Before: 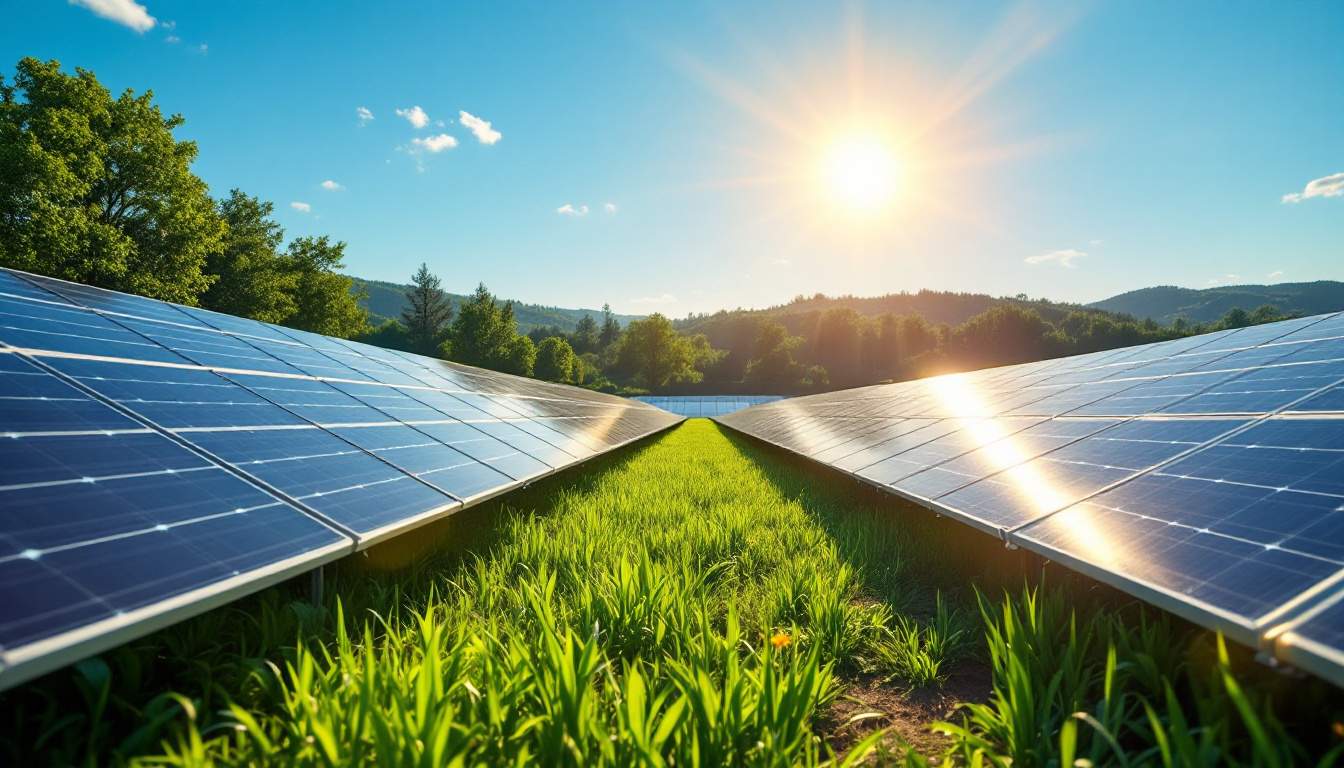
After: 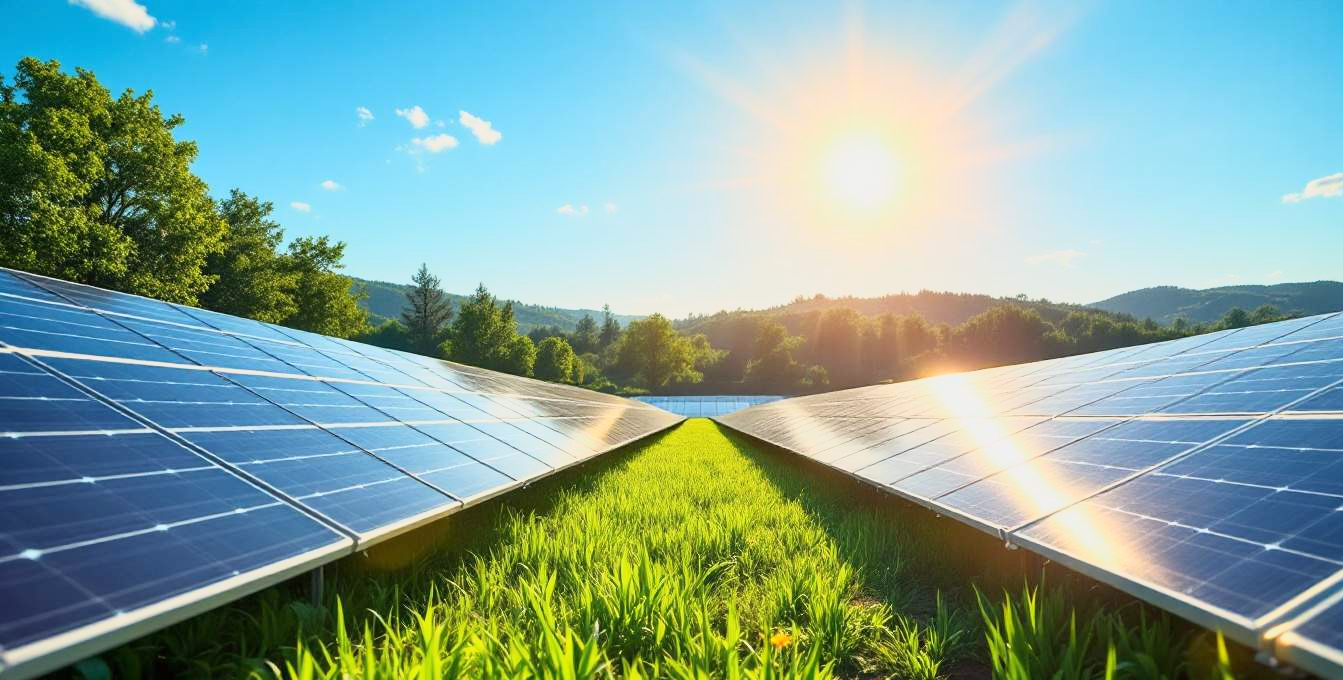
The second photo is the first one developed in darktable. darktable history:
crop and rotate: top 0%, bottom 11.388%
base curve: curves: ch0 [(0, 0) (0.088, 0.125) (0.176, 0.251) (0.354, 0.501) (0.613, 0.749) (1, 0.877)]
